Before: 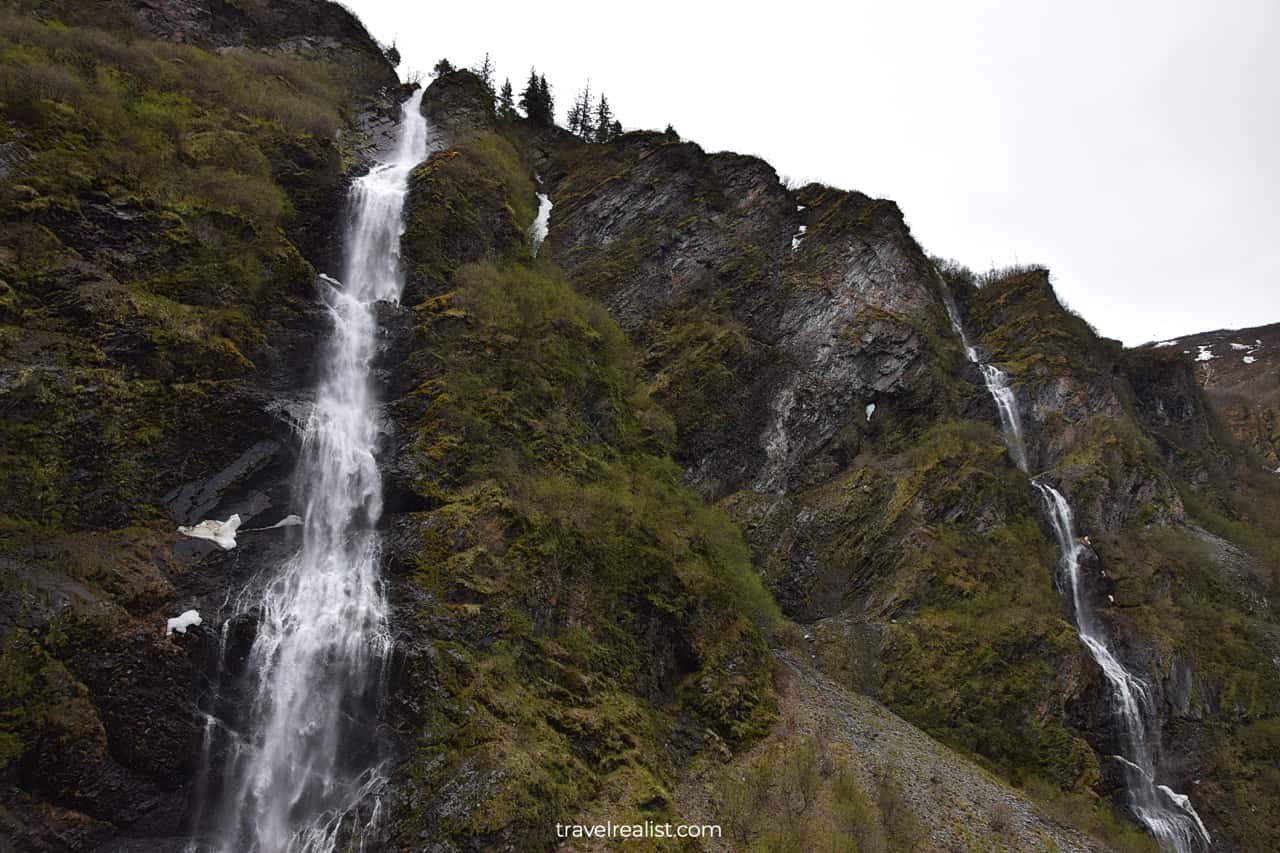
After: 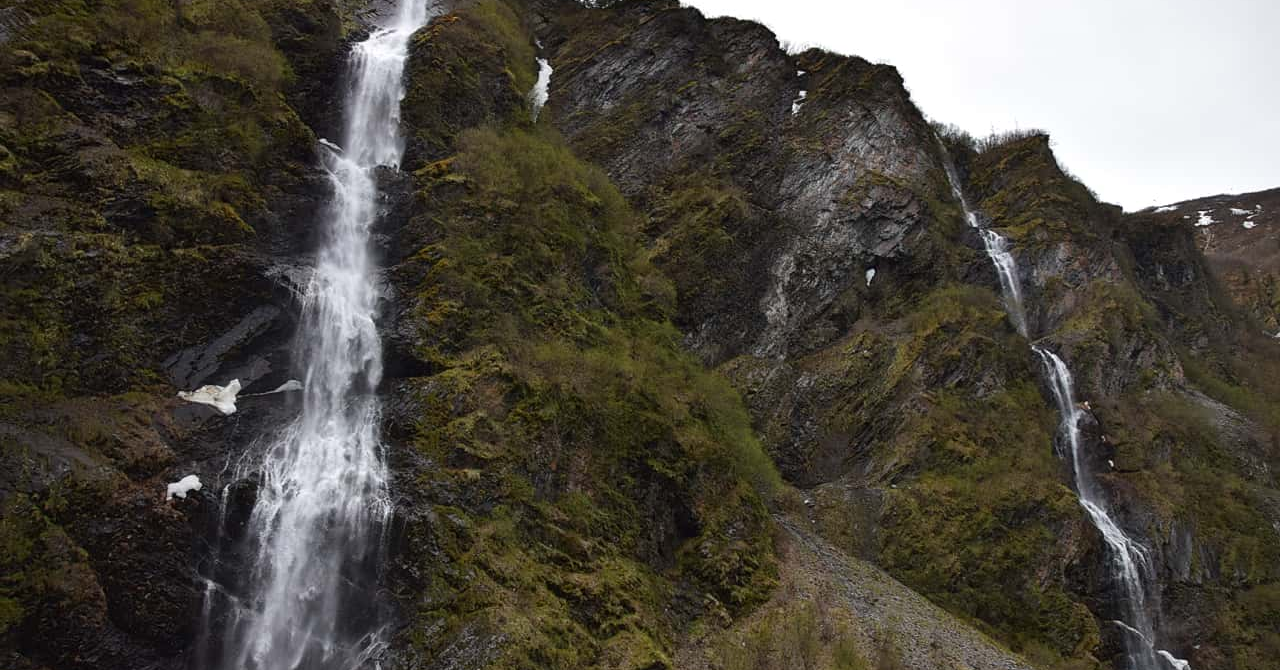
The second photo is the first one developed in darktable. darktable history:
crop and rotate: top 15.994%, bottom 5.402%
